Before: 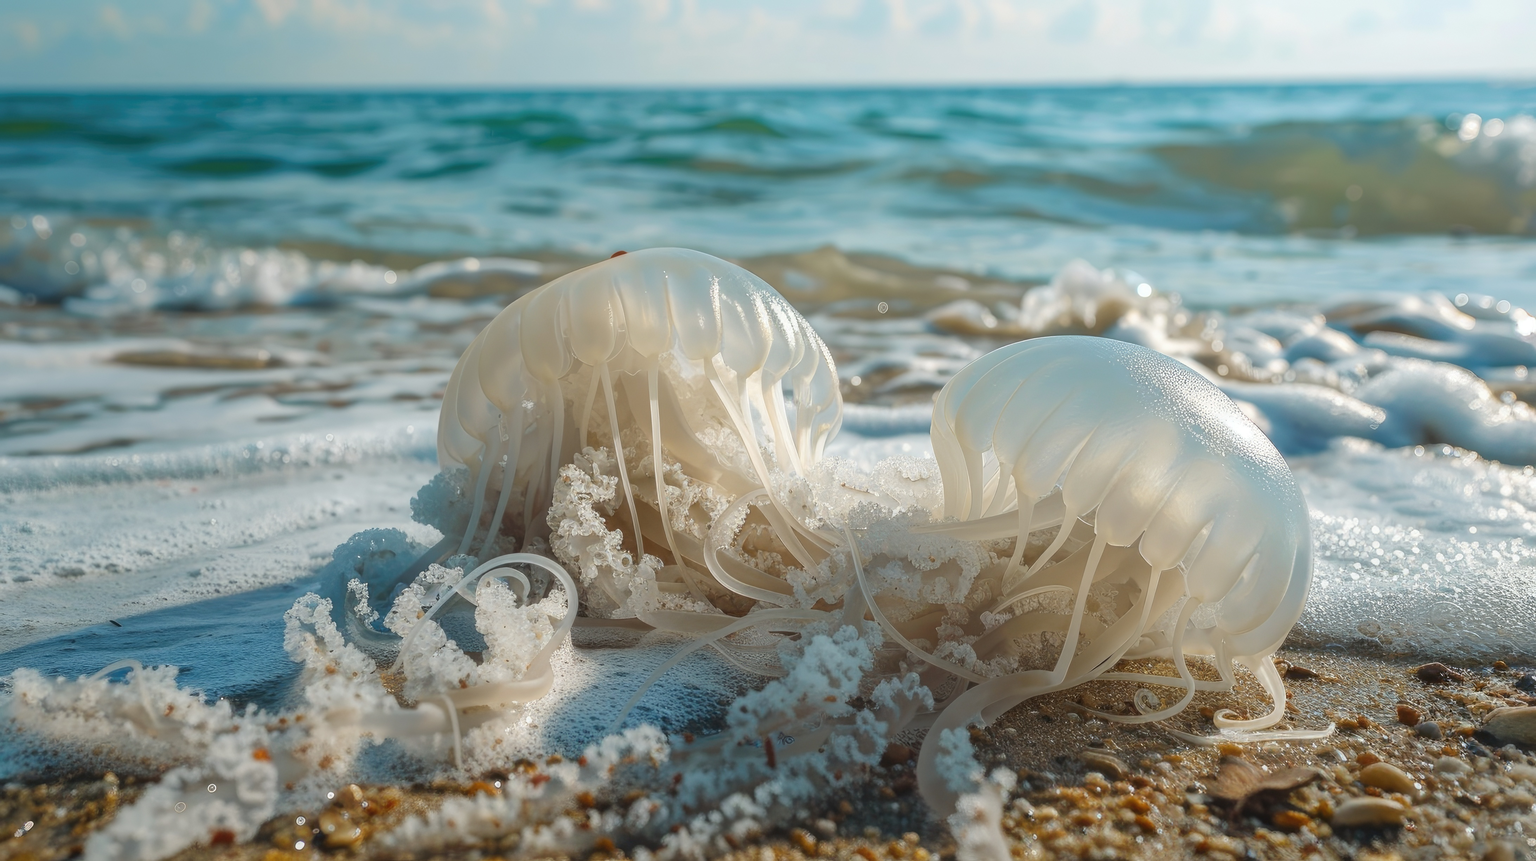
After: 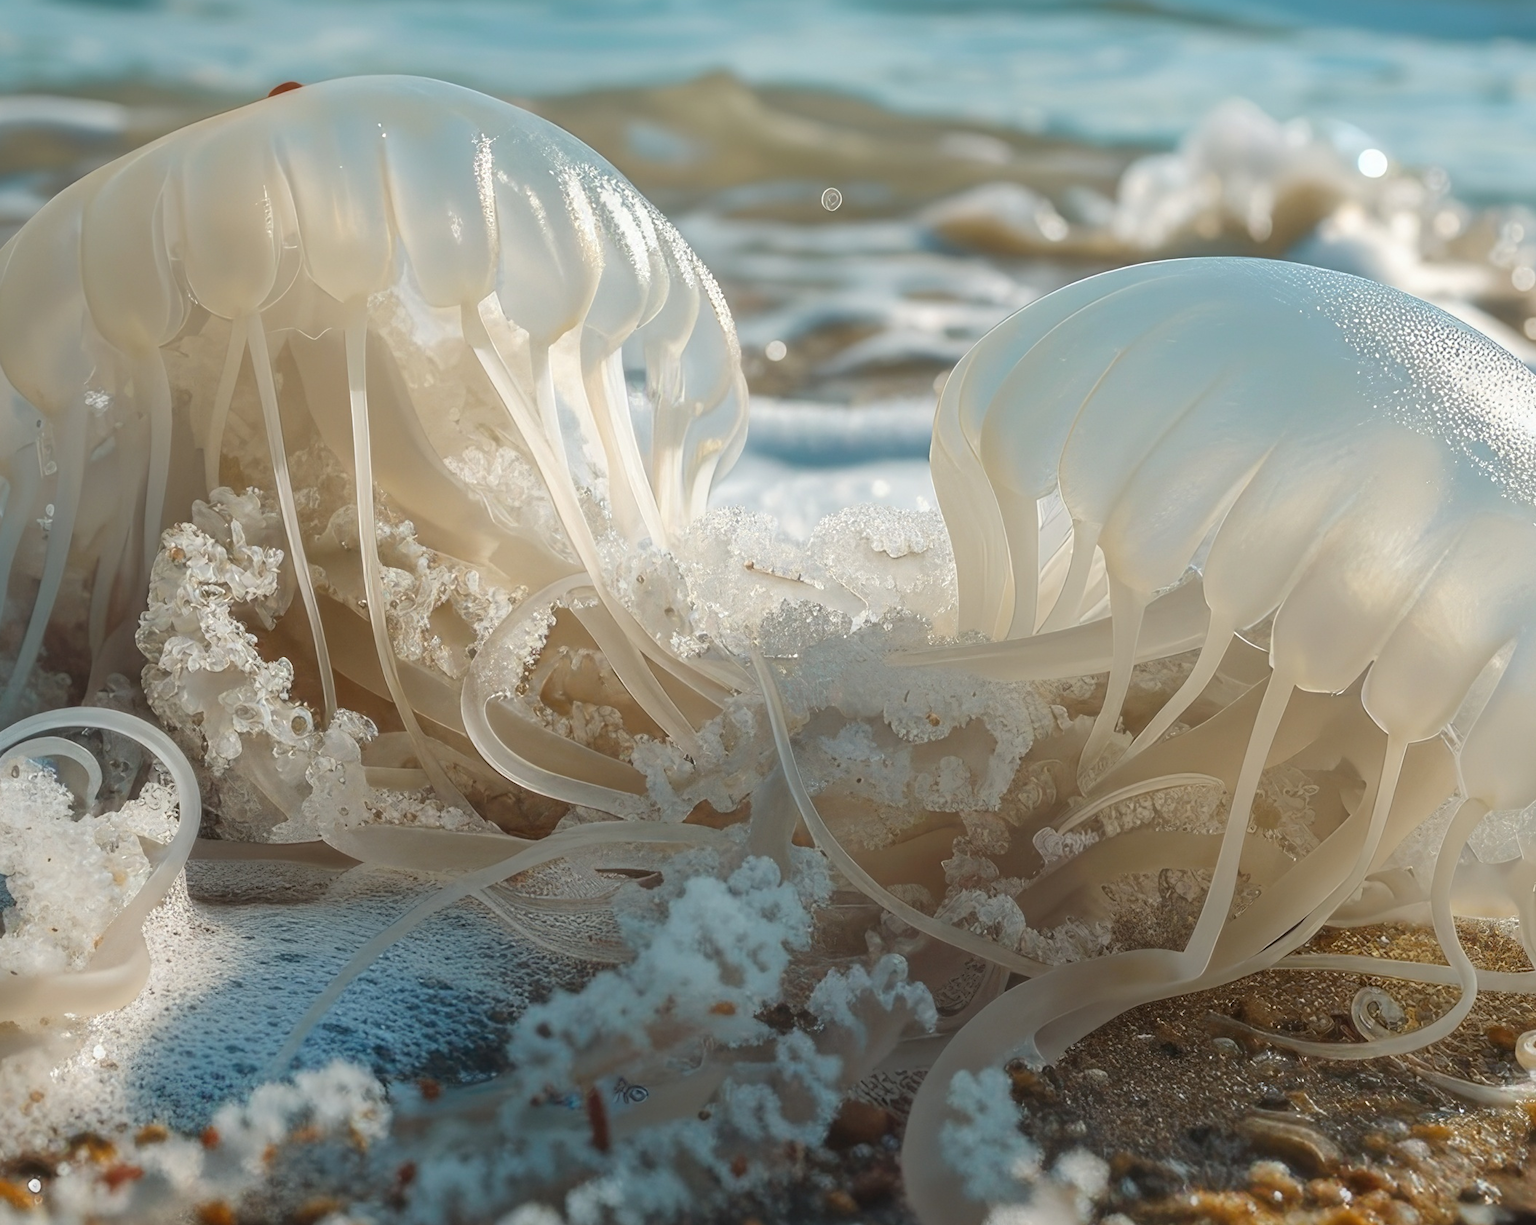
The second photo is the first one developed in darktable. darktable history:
crop: left 31.329%, top 24.588%, right 20.341%, bottom 6.593%
